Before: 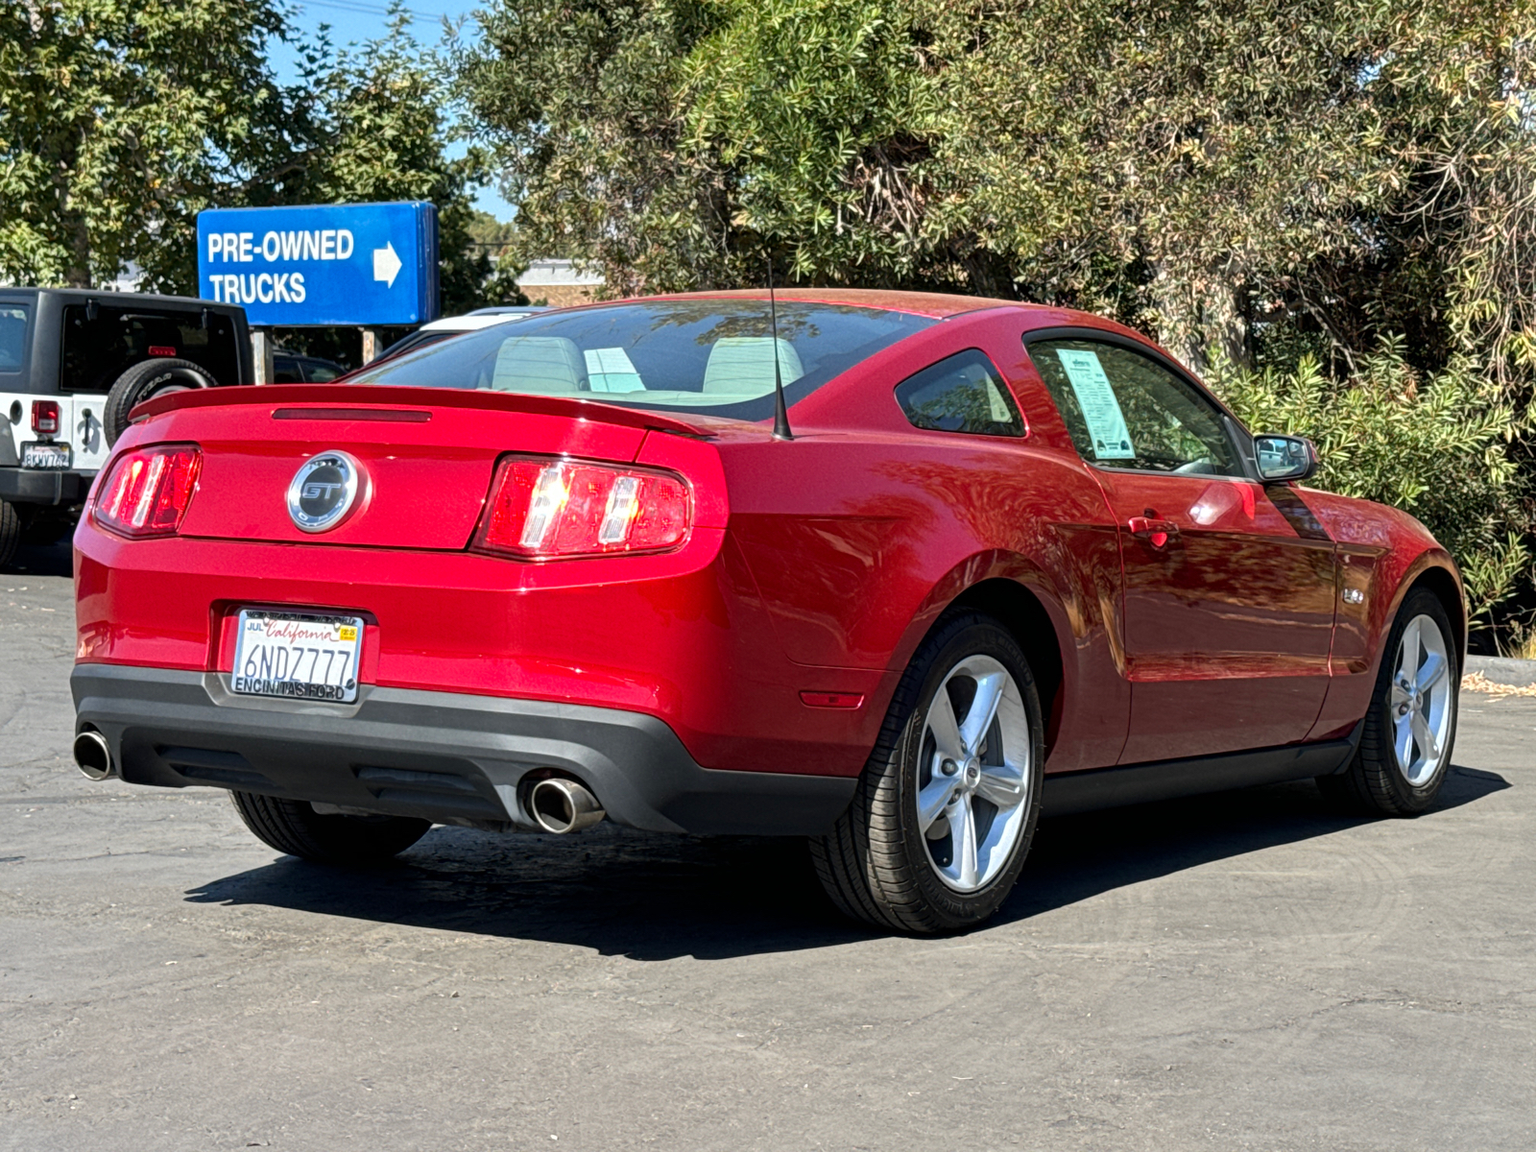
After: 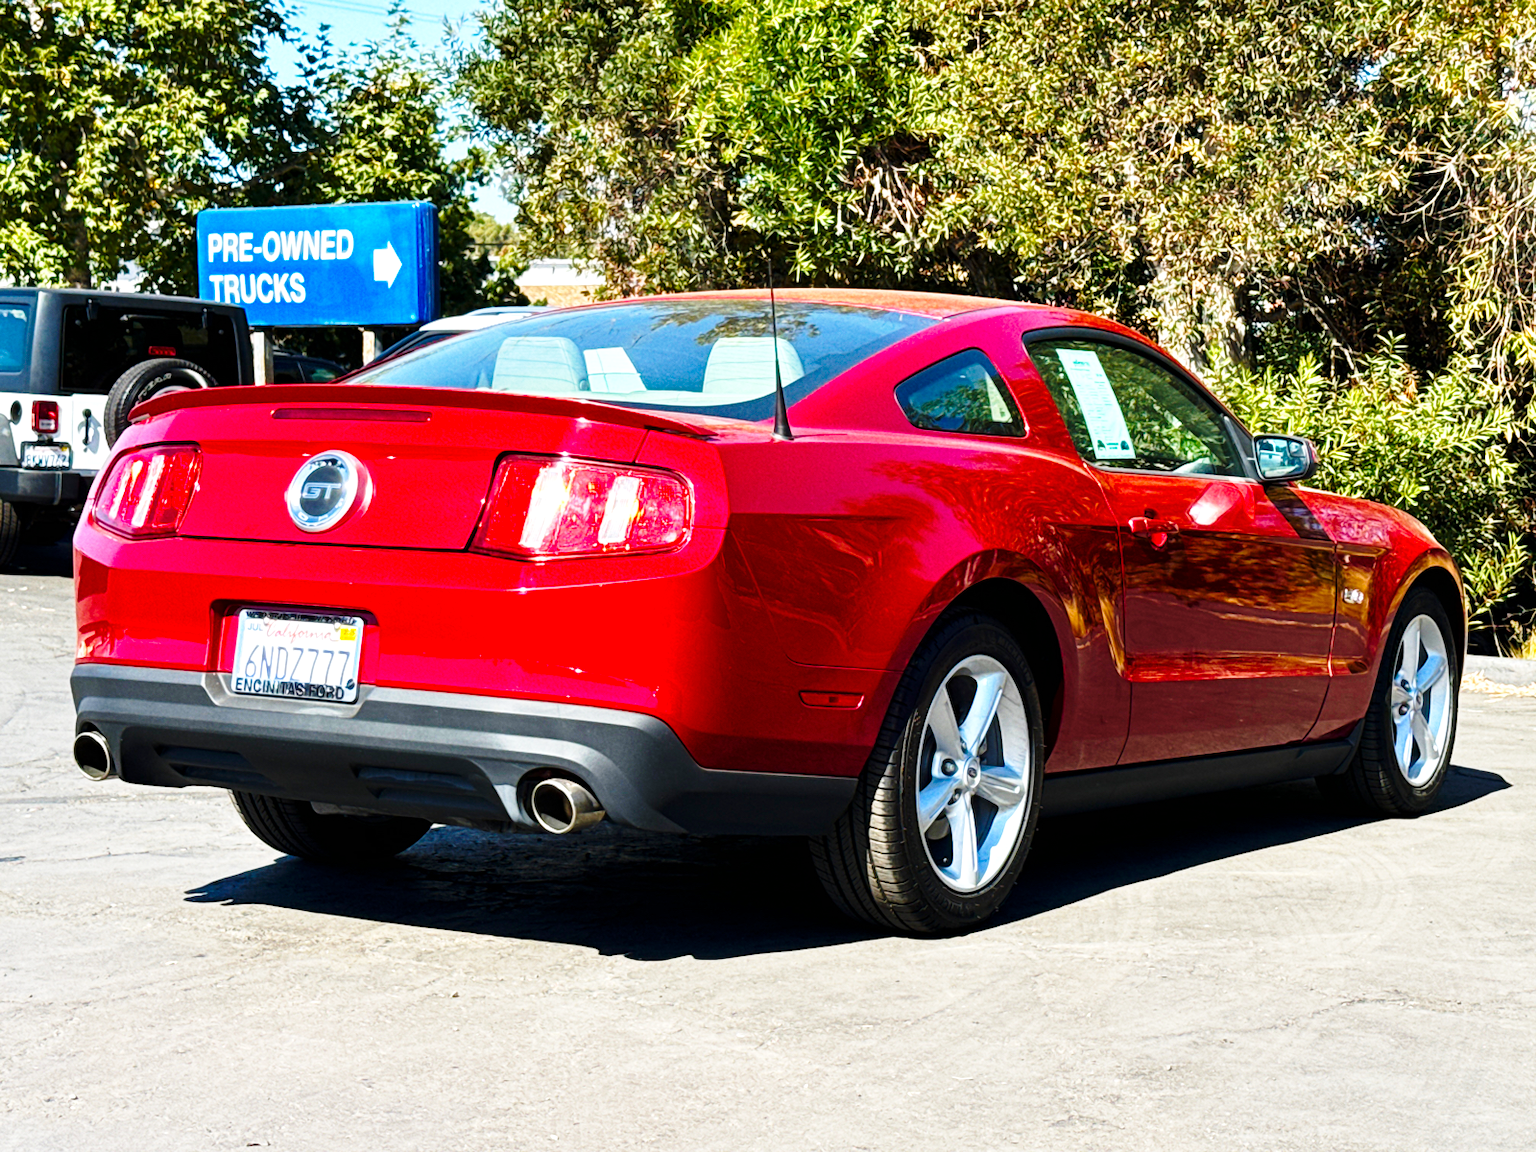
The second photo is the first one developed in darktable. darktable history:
base curve: curves: ch0 [(0, 0) (0.028, 0.03) (0.121, 0.232) (0.46, 0.748) (0.859, 0.968) (1, 1)], preserve colors none
color balance rgb: linear chroma grading › global chroma 16.62%, perceptual saturation grading › highlights -8.63%, perceptual saturation grading › mid-tones 18.66%, perceptual saturation grading › shadows 28.49%, perceptual brilliance grading › highlights 14.22%, perceptual brilliance grading › shadows -18.96%, global vibrance 27.71%
